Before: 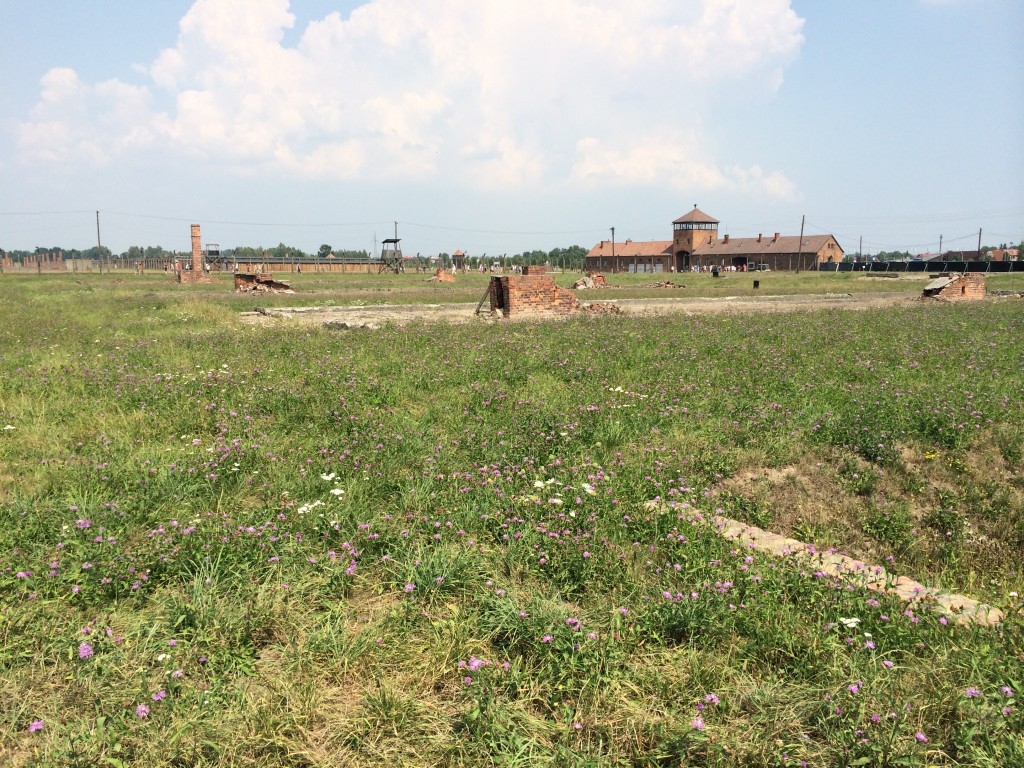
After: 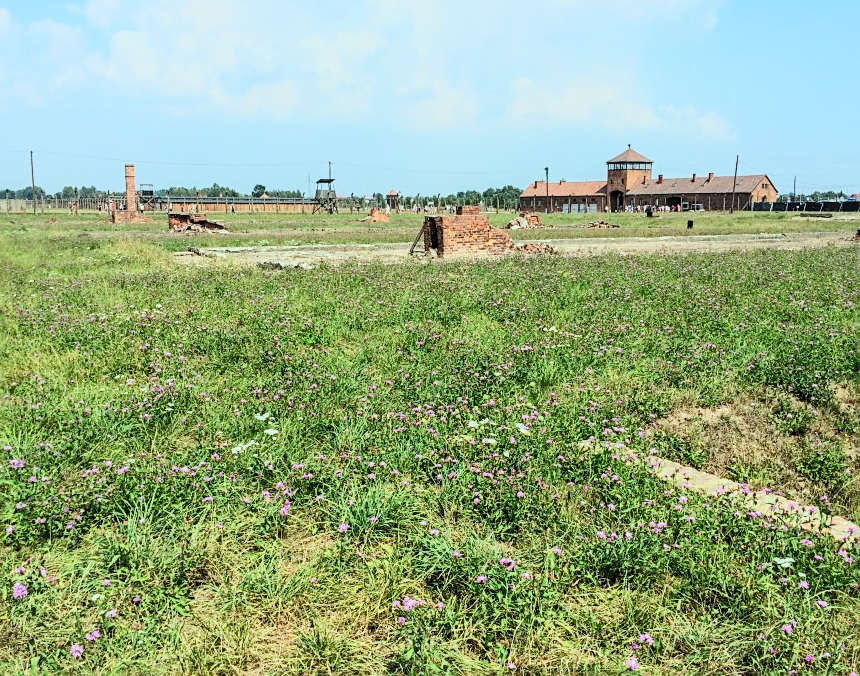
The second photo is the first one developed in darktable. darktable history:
sharpen: on, module defaults
color correction: highlights a* -10.21, highlights b* -9.84
exposure: exposure 0.133 EV, compensate highlight preservation false
tone equalizer: edges refinement/feathering 500, mask exposure compensation -1.57 EV, preserve details no
crop: left 6.457%, top 7.939%, right 9.527%, bottom 3.97%
local contrast: on, module defaults
contrast brightness saturation: contrast 0.231, brightness 0.097, saturation 0.29
filmic rgb: black relative exposure -7.65 EV, white relative exposure 4.56 EV, threshold 3.03 EV, hardness 3.61, color science v6 (2022), enable highlight reconstruction true
